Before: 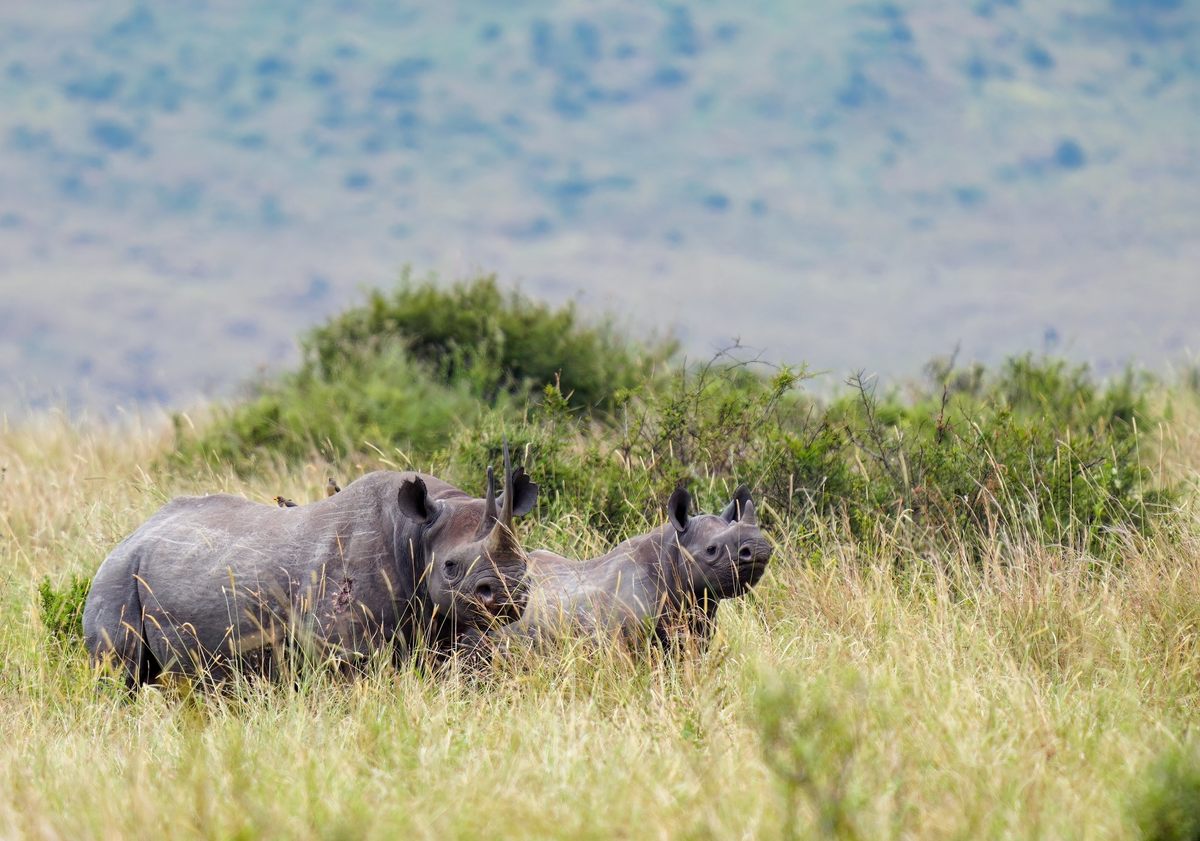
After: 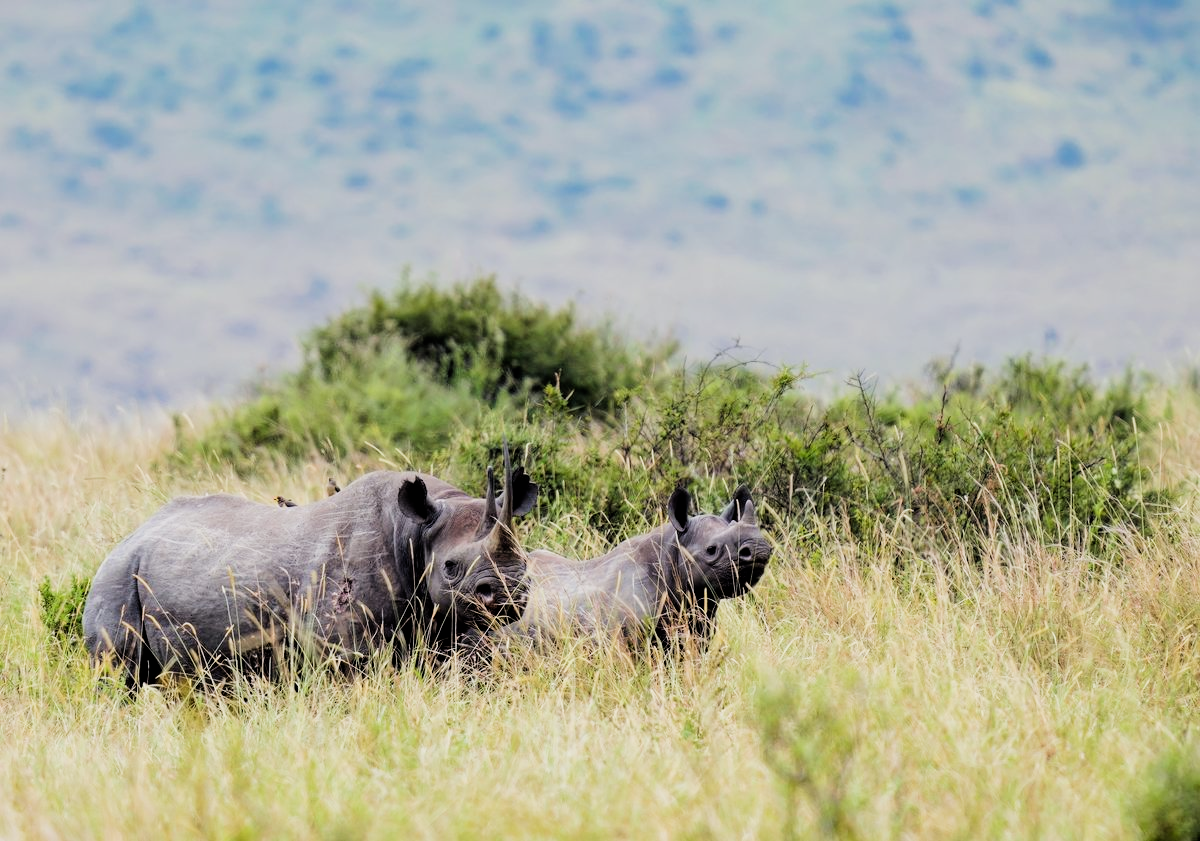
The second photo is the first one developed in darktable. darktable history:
filmic rgb: black relative exposure -5 EV, hardness 2.88, contrast 1.3, highlights saturation mix -30%
exposure: exposure 0.2 EV, compensate highlight preservation false
levels: levels [0, 0.498, 1]
